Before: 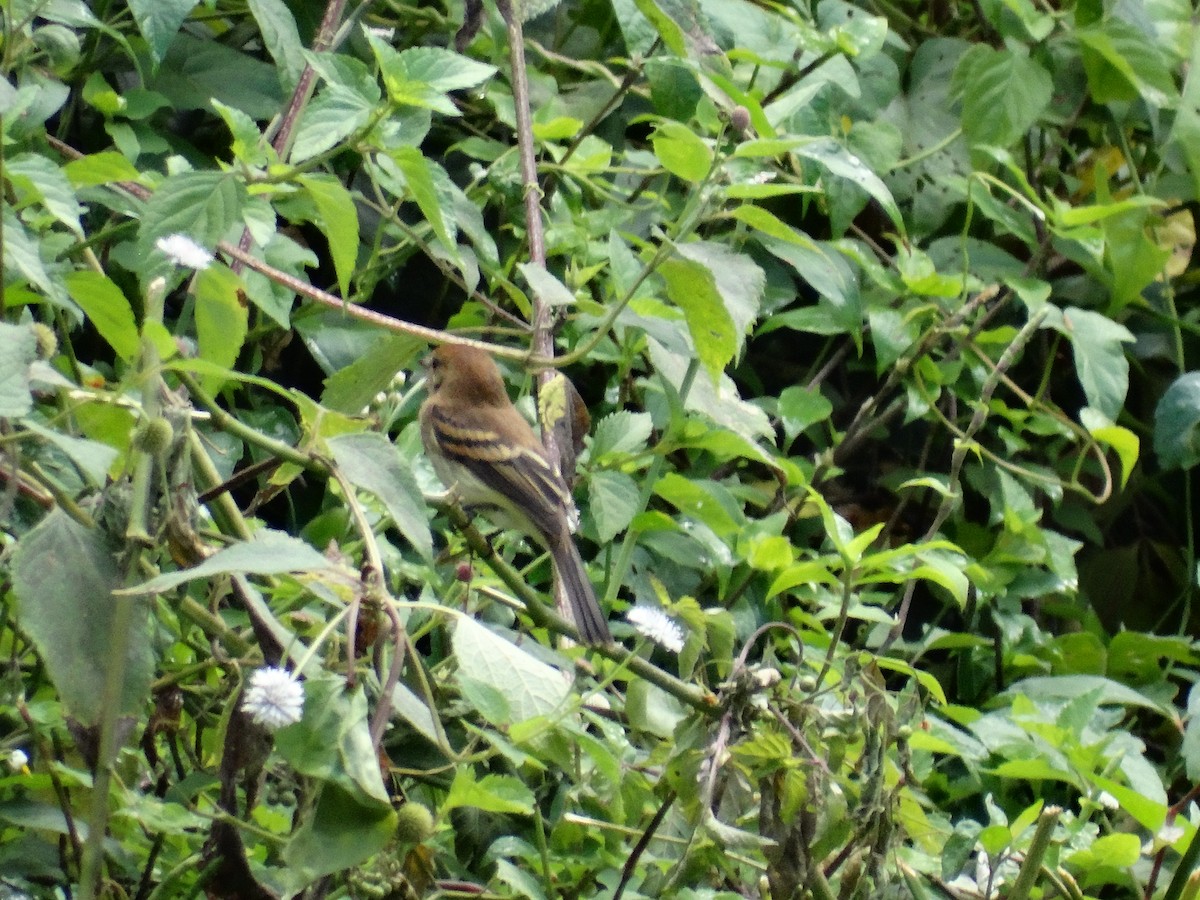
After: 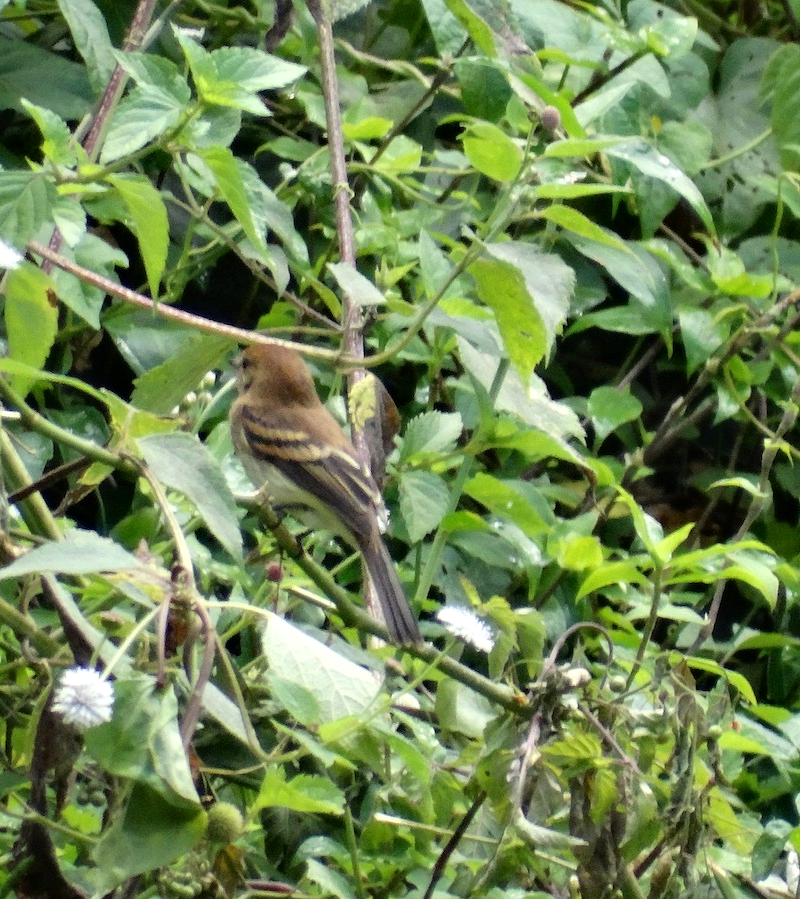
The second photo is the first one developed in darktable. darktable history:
exposure: black level correction 0.001, exposure 0.139 EV, compensate exposure bias true, compensate highlight preservation false
crop and rotate: left 15.841%, right 17.443%
